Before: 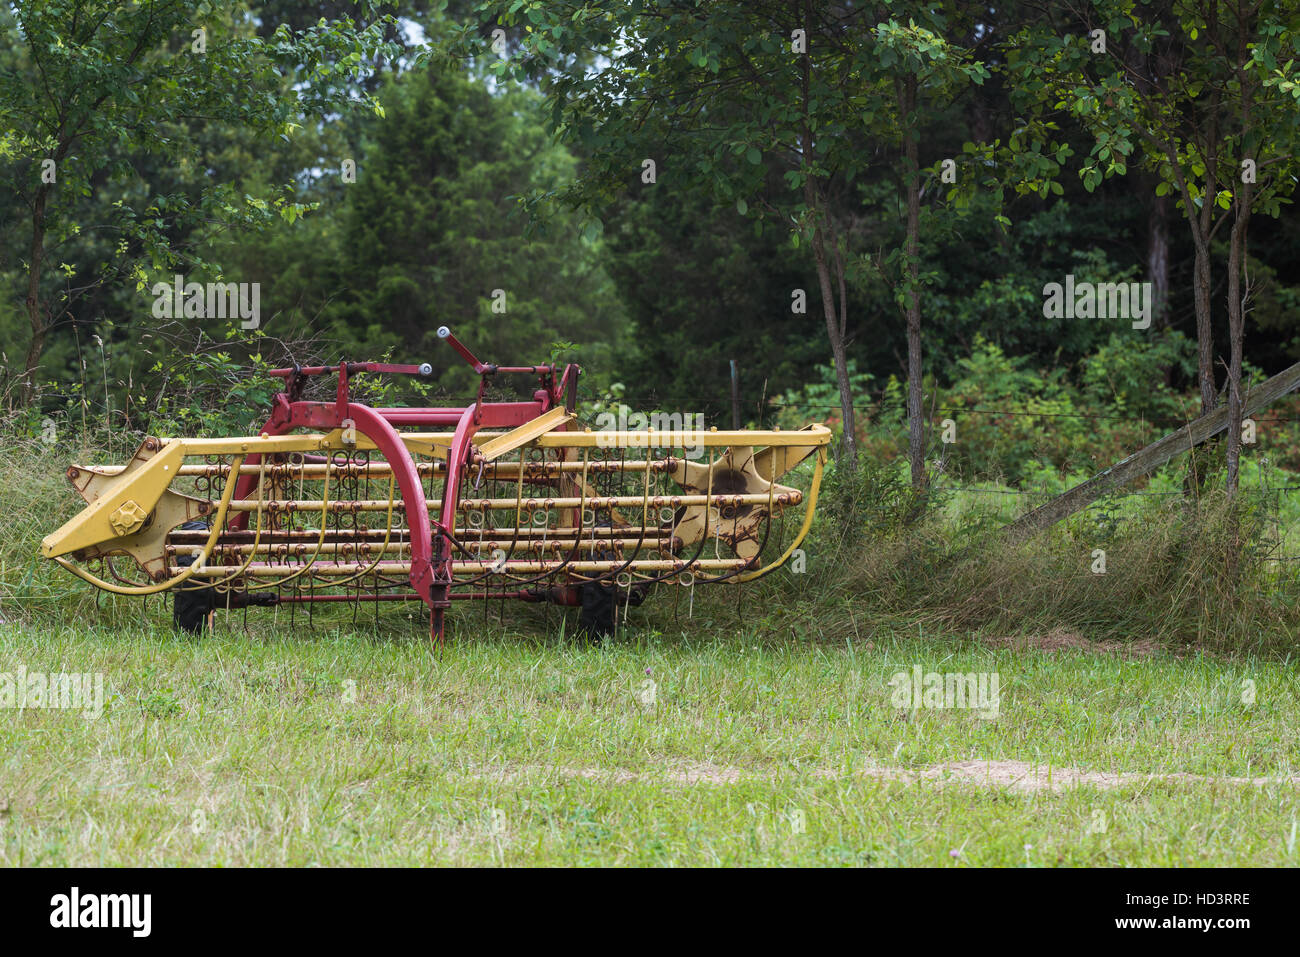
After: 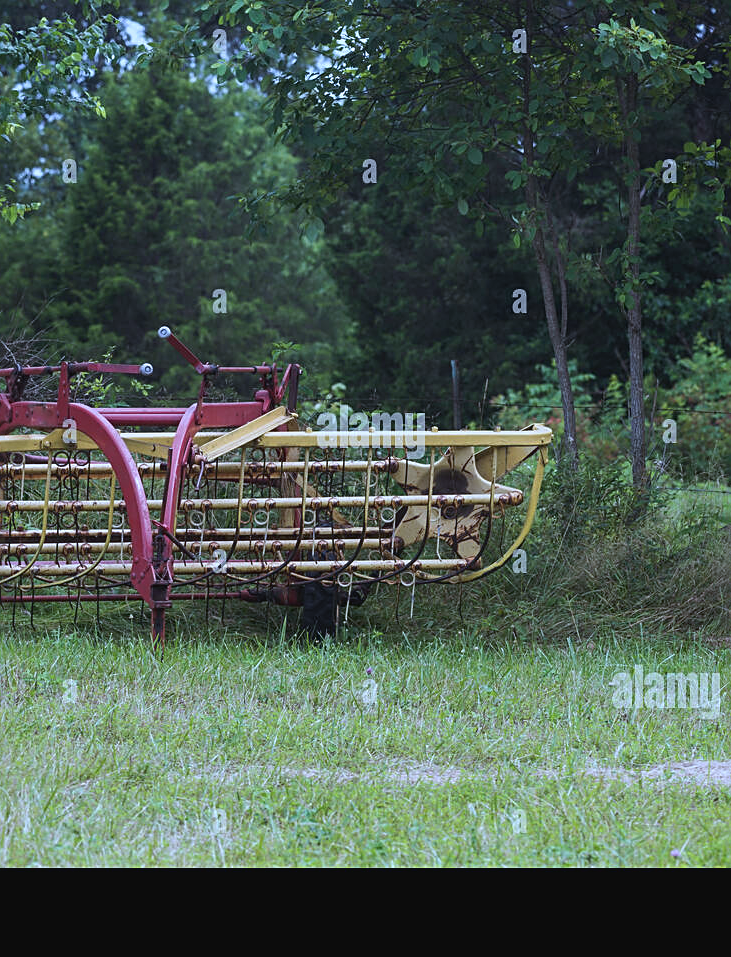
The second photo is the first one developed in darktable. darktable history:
contrast brightness saturation: contrast -0.08, brightness -0.04, saturation -0.11
white balance: red 0.924, blue 1.095
crop: left 21.496%, right 22.254%
color calibration: illuminant as shot in camera, x 0.37, y 0.382, temperature 4313.32 K
sharpen: on, module defaults
